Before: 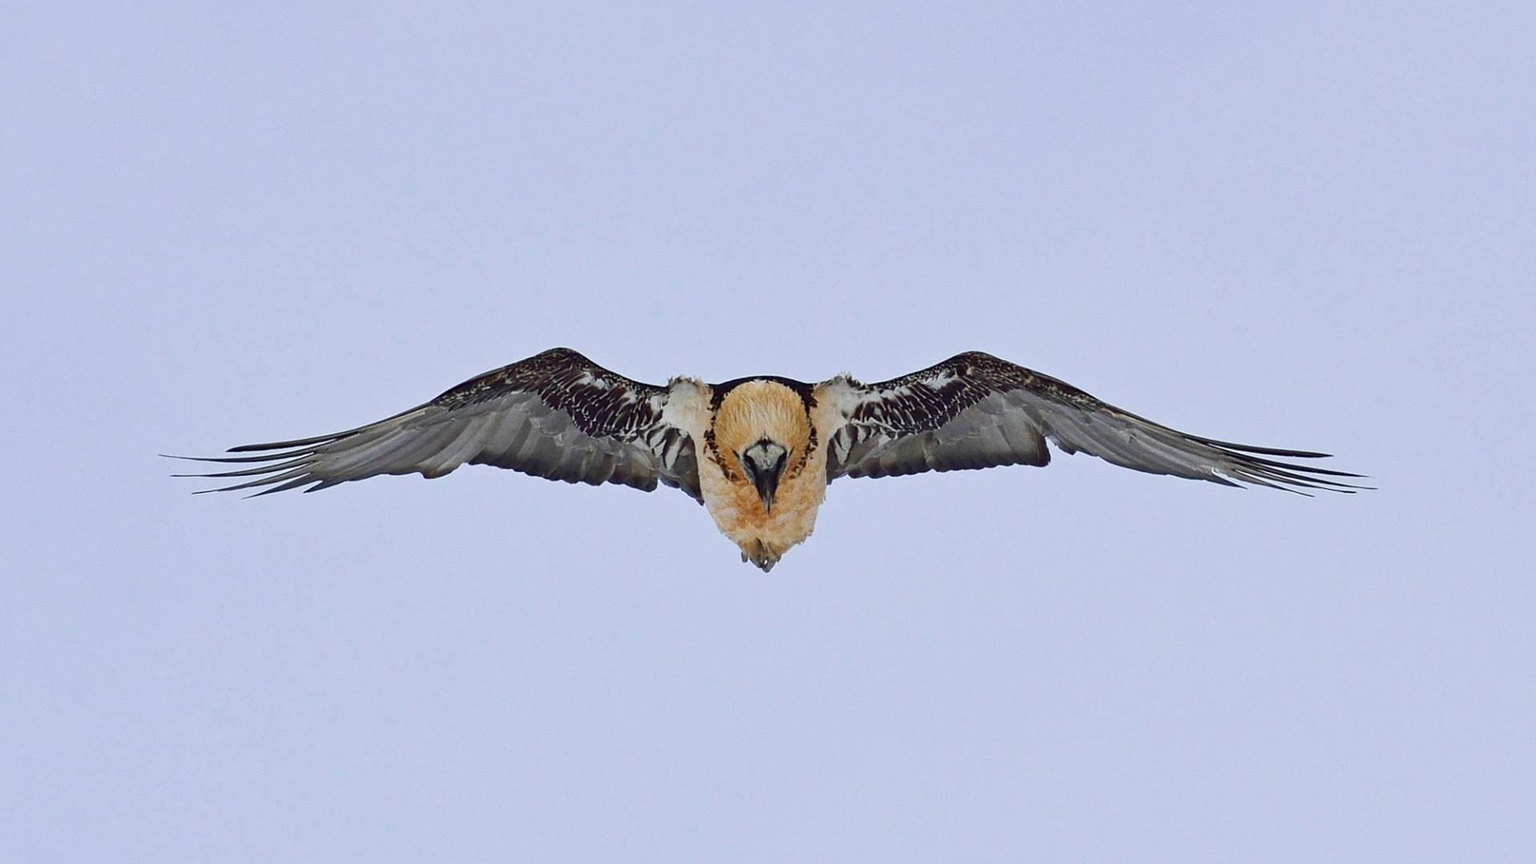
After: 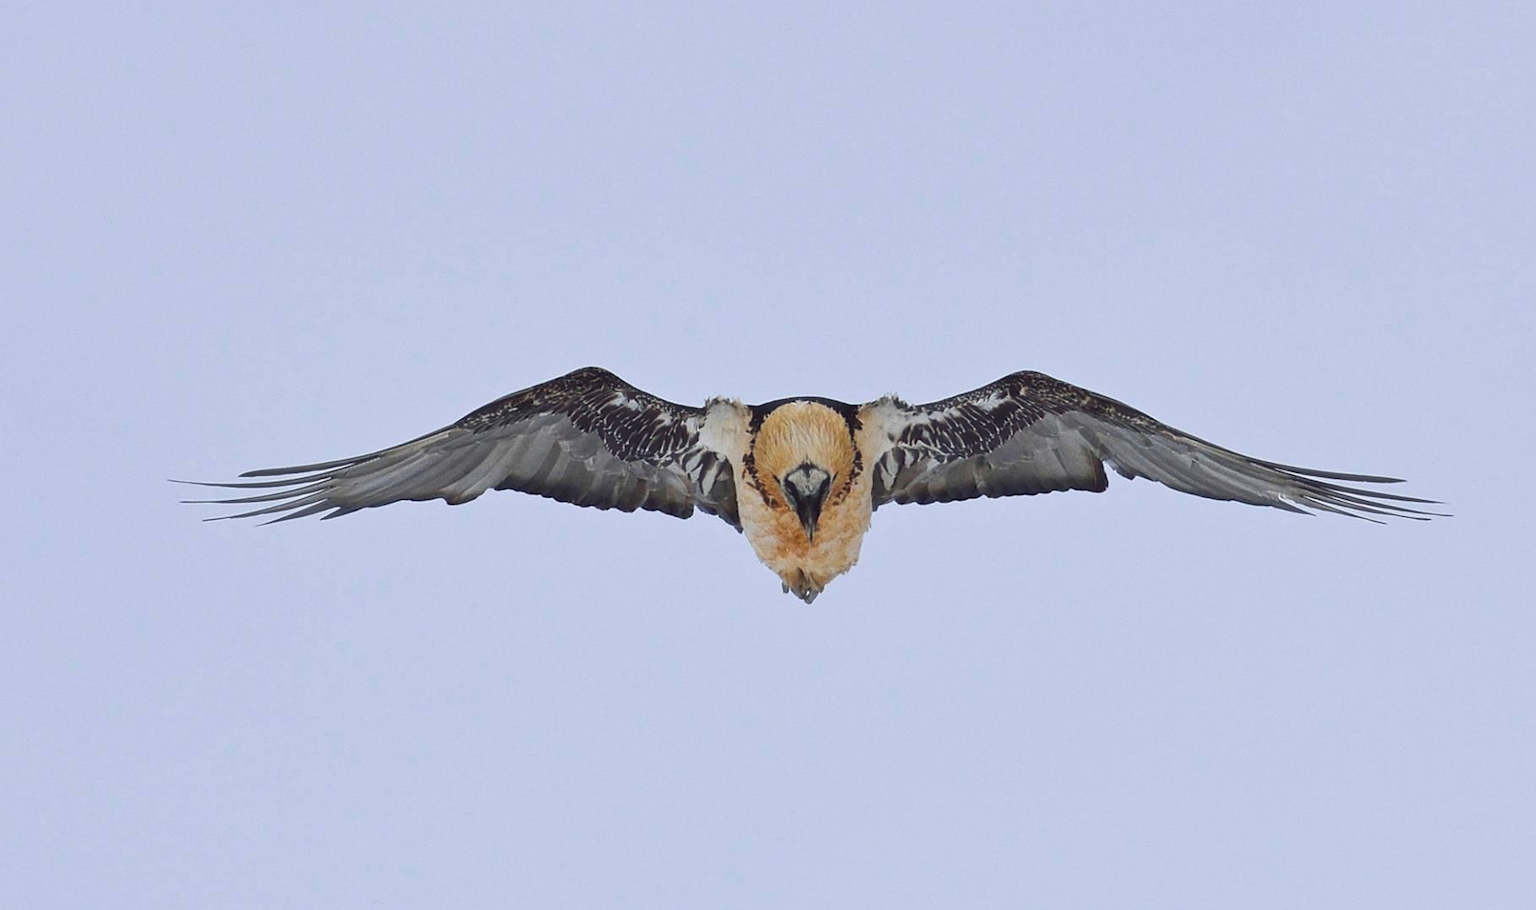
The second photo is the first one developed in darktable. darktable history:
crop and rotate: right 5.167%
haze removal: strength -0.09, adaptive false
